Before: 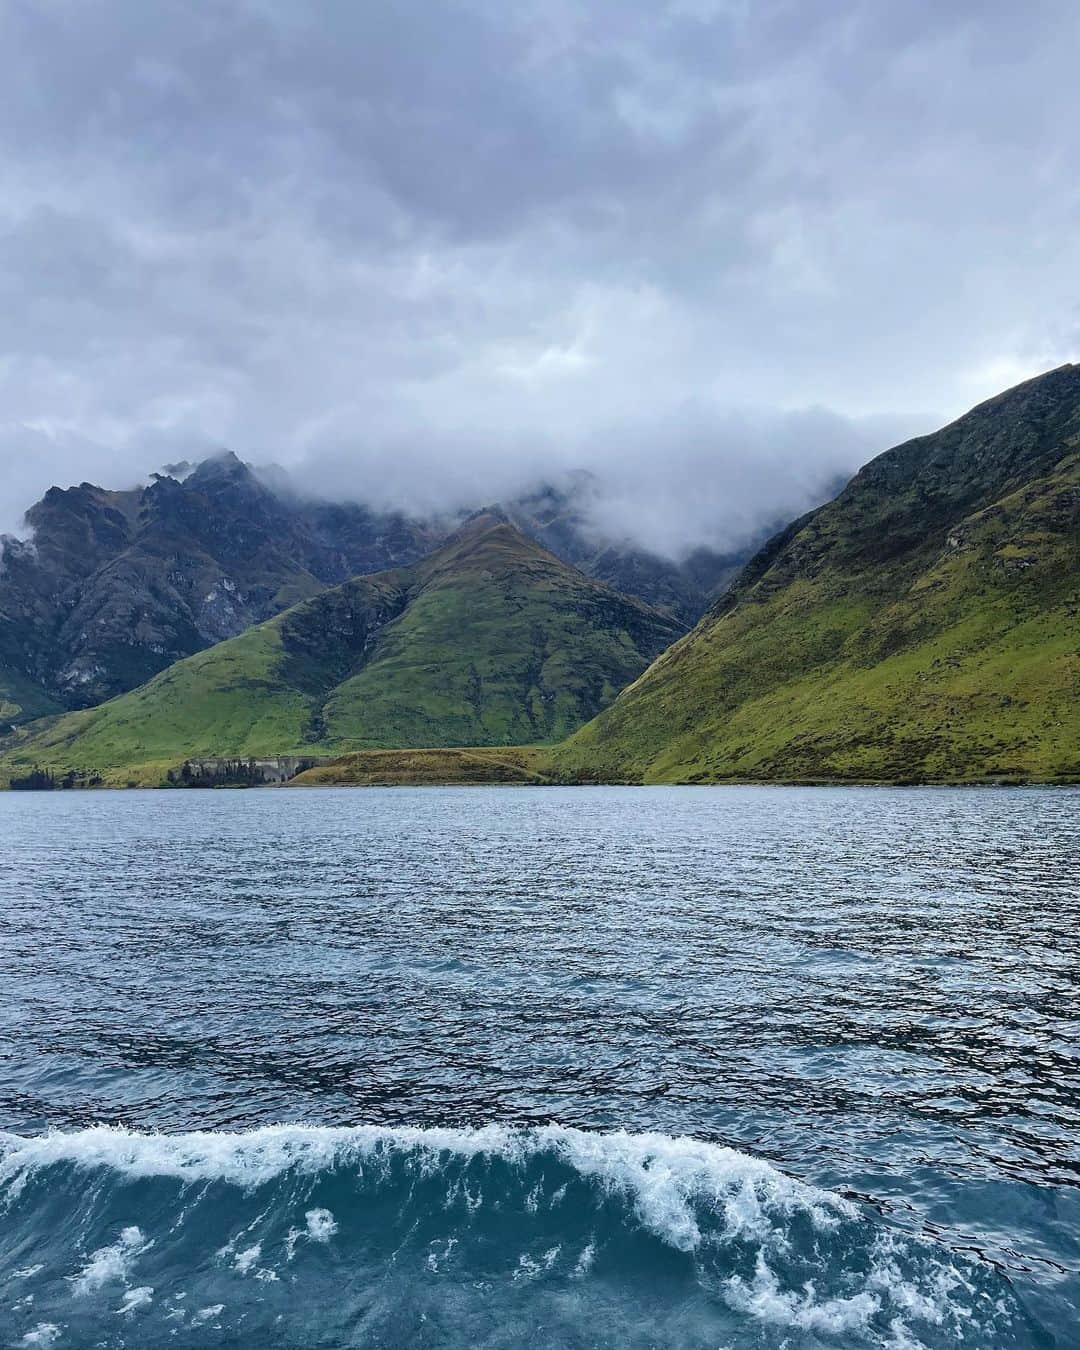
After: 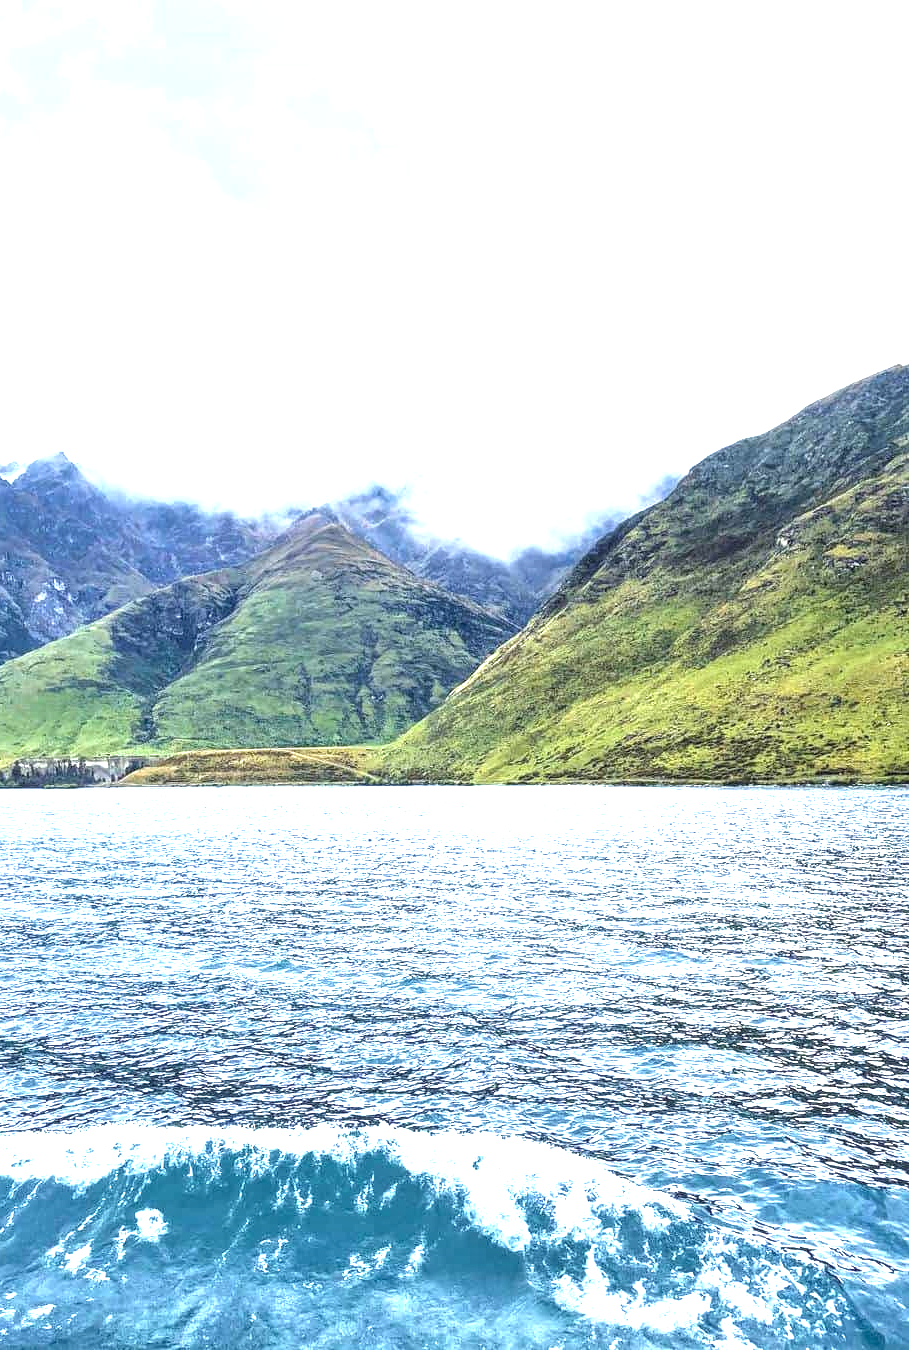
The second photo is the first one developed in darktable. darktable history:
color correction: highlights a* -0.327, highlights b* -0.072
exposure: black level correction 0, exposure 1.925 EV, compensate highlight preservation false
crop: left 15.829%
local contrast: detail 130%
